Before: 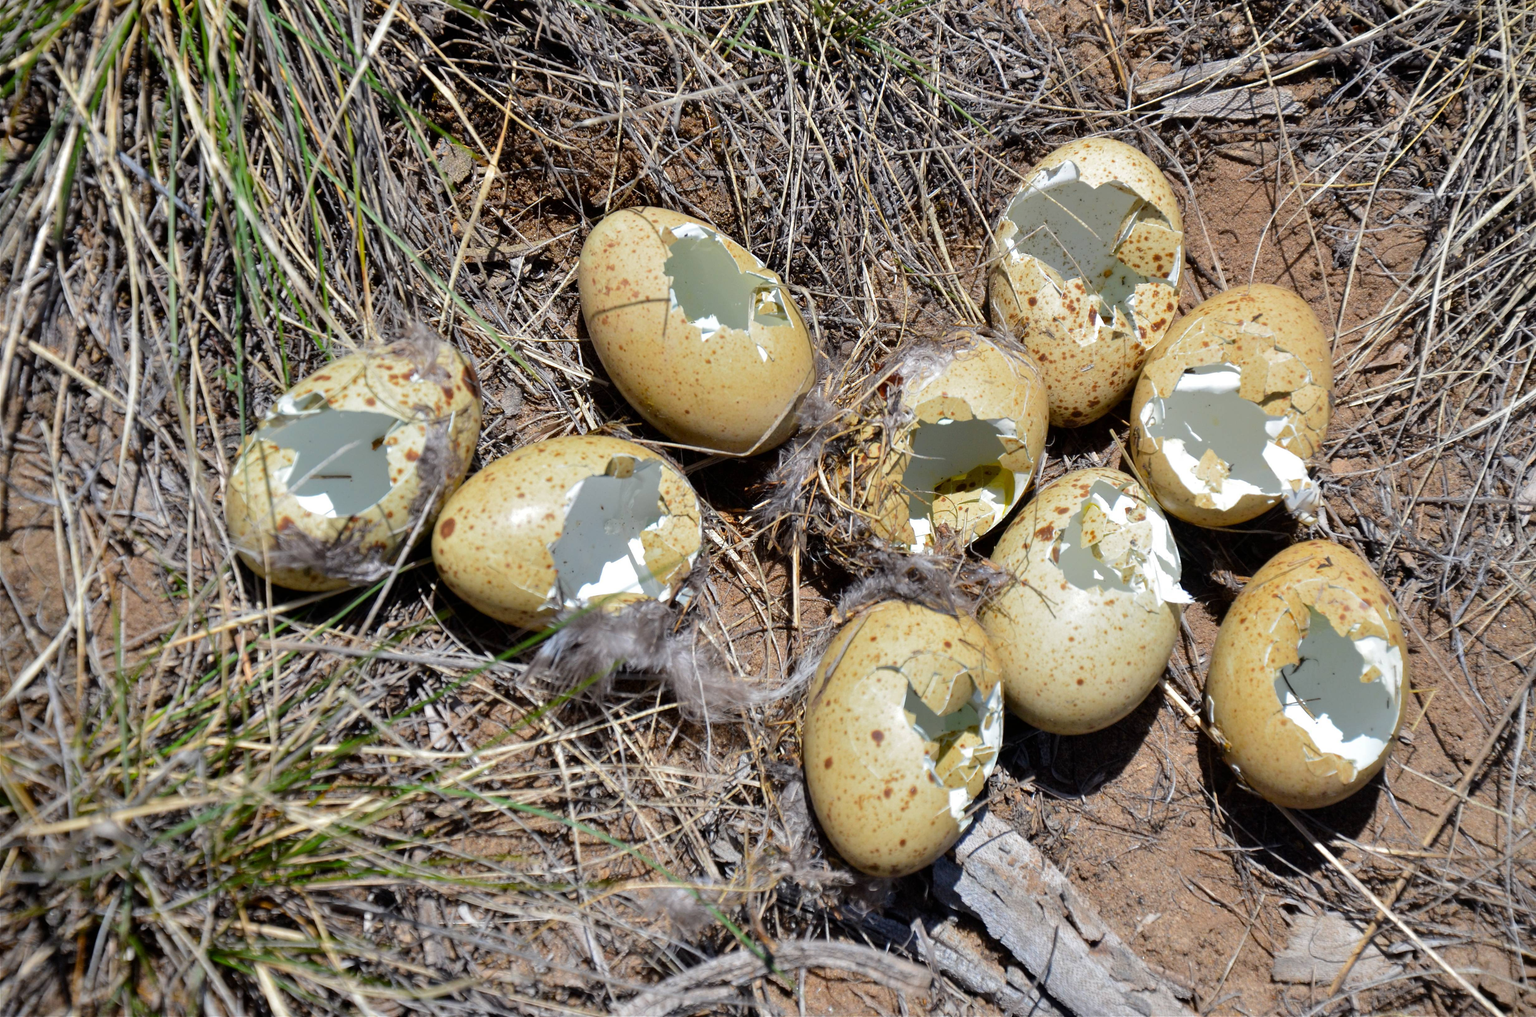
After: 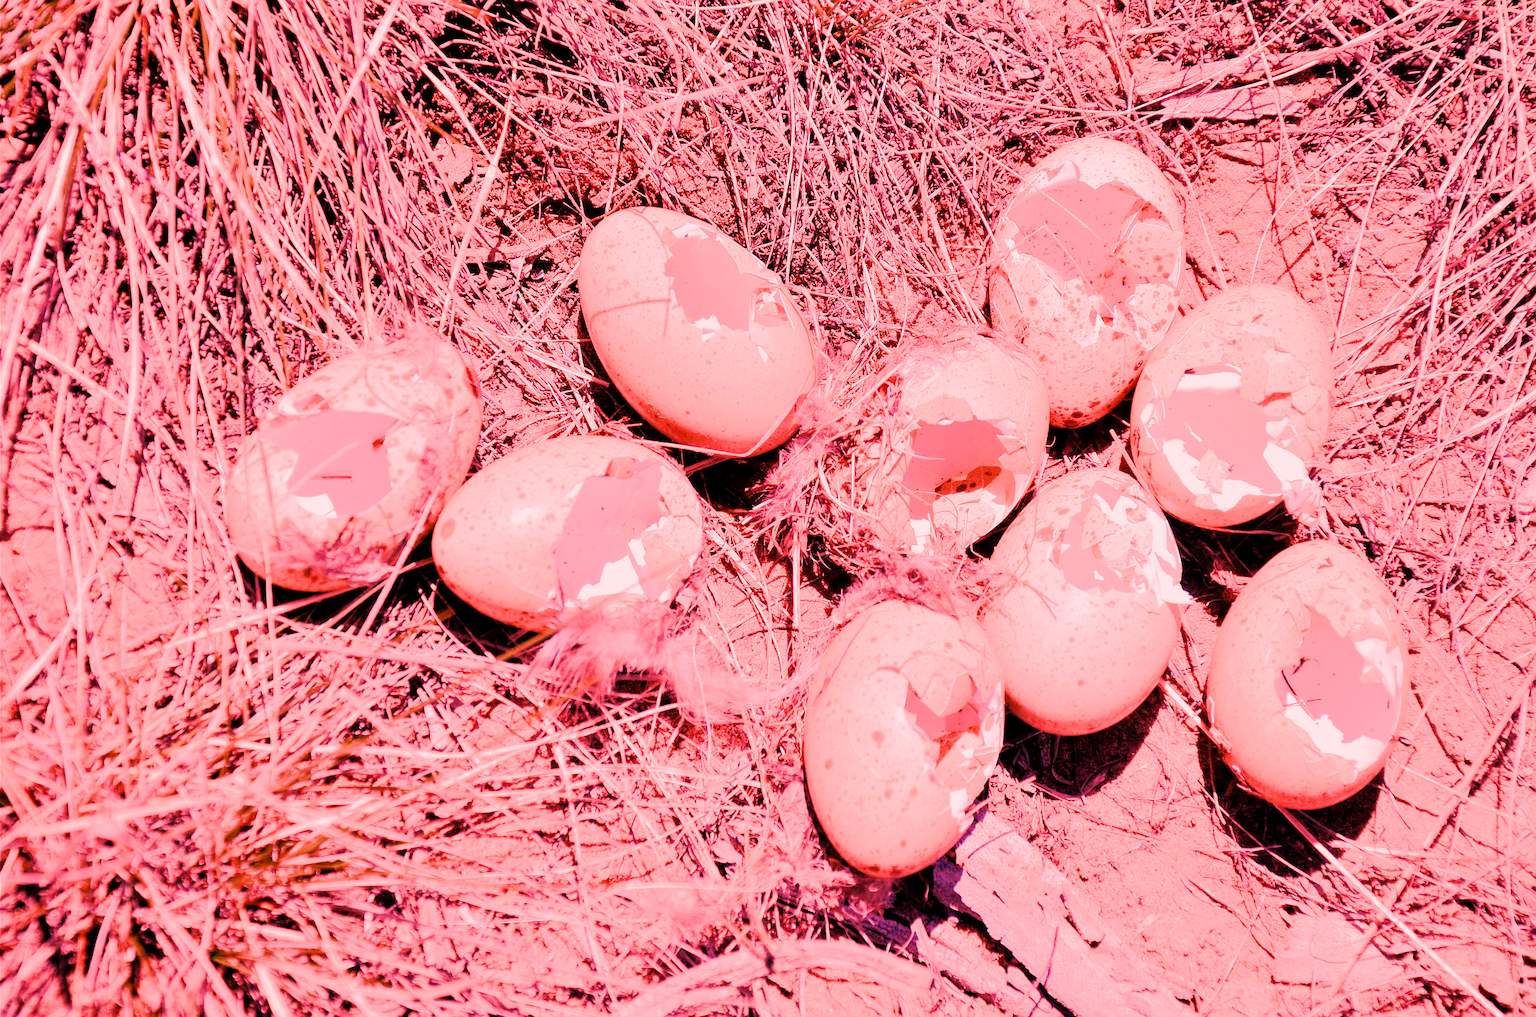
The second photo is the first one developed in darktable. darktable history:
white balance: red 4.26, blue 1.802
filmic rgb: black relative exposure -6.98 EV, white relative exposure 5.63 EV, hardness 2.86
sharpen: on, module defaults
